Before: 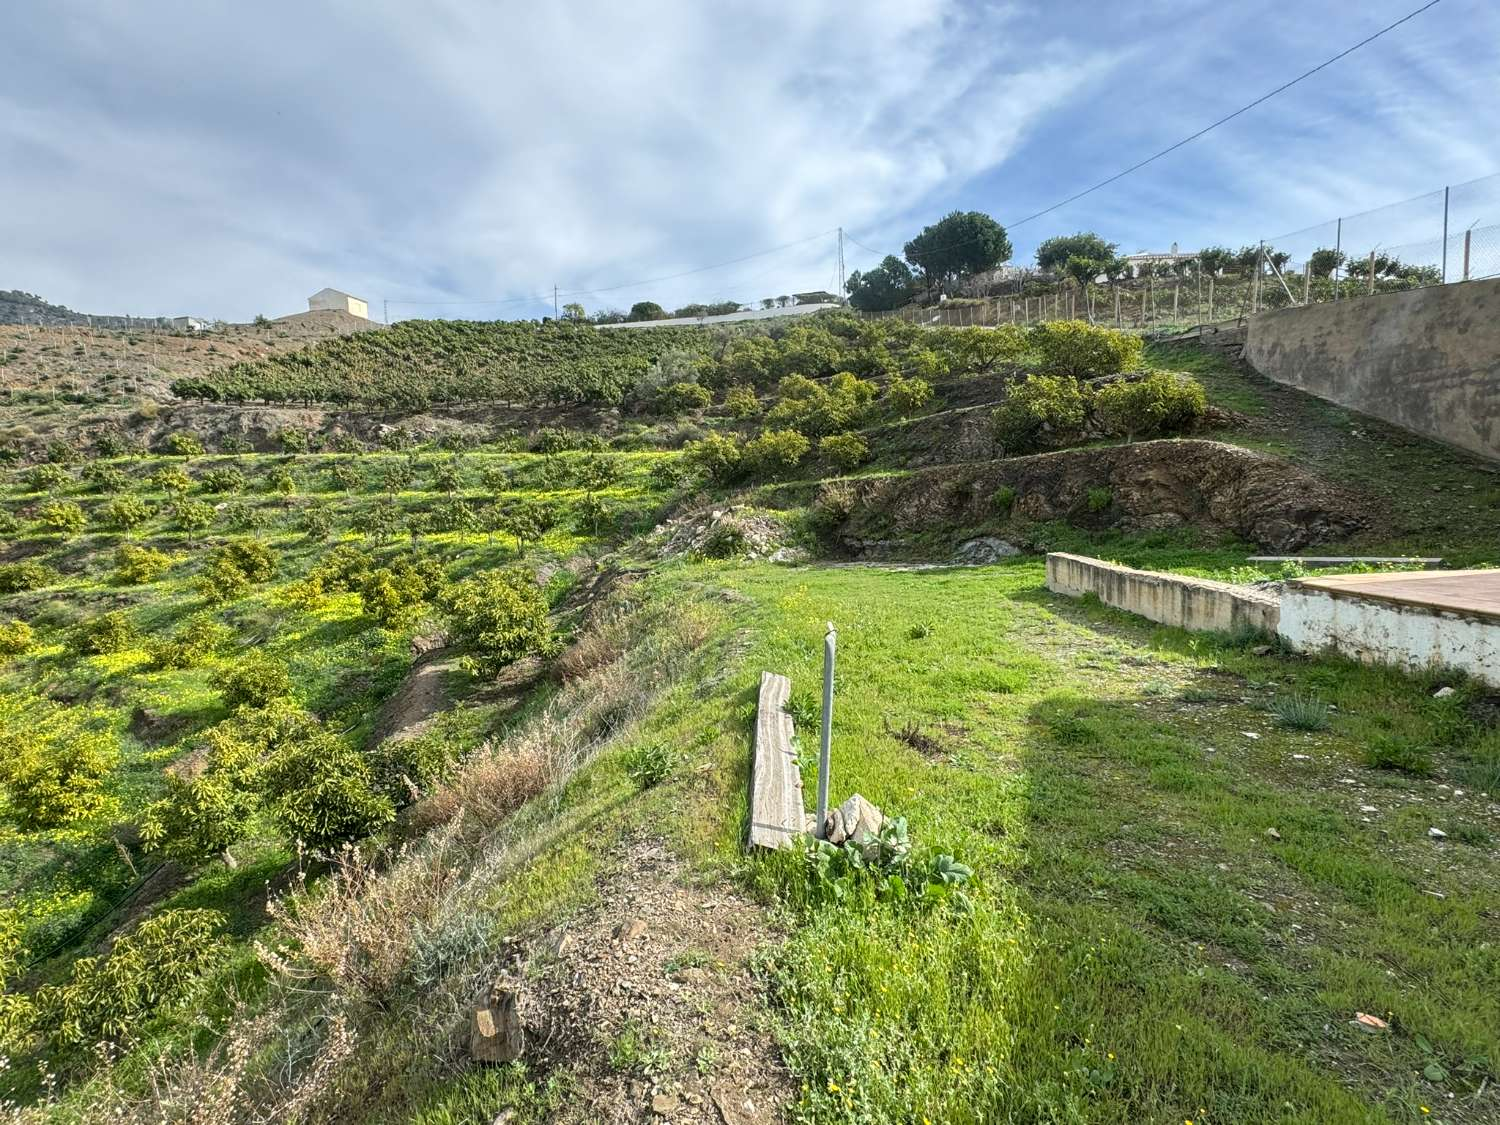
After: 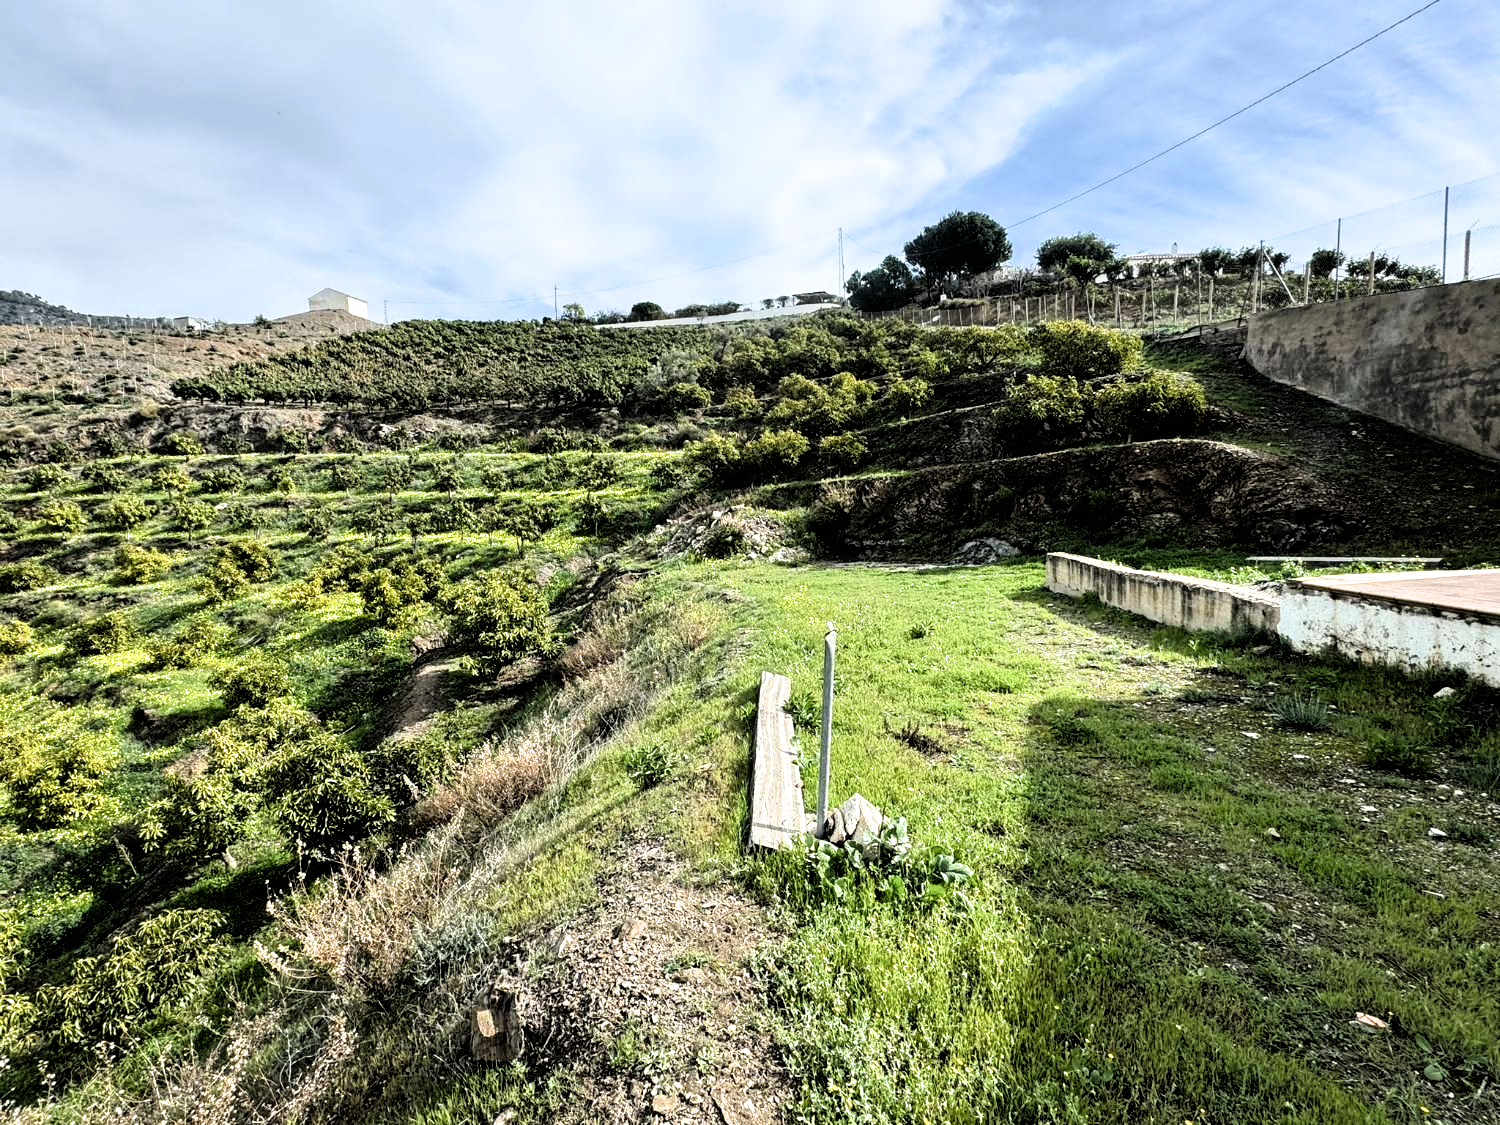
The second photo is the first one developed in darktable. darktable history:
filmic rgb: black relative exposure -3.76 EV, white relative exposure 2.39 EV, dynamic range scaling -49.47%, hardness 3.48, latitude 30.66%, contrast 1.787, color science v6 (2022)
